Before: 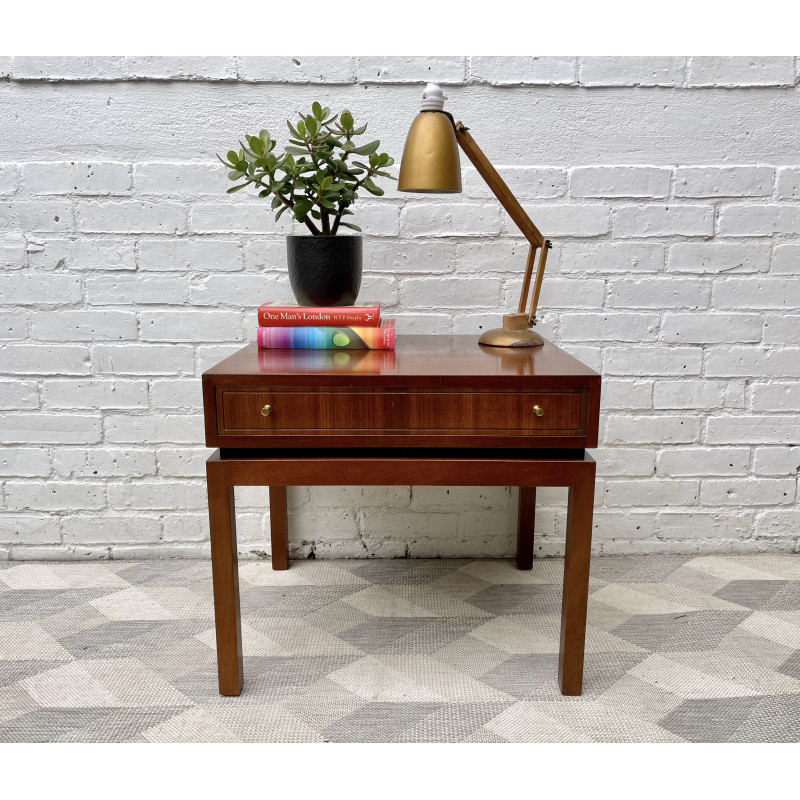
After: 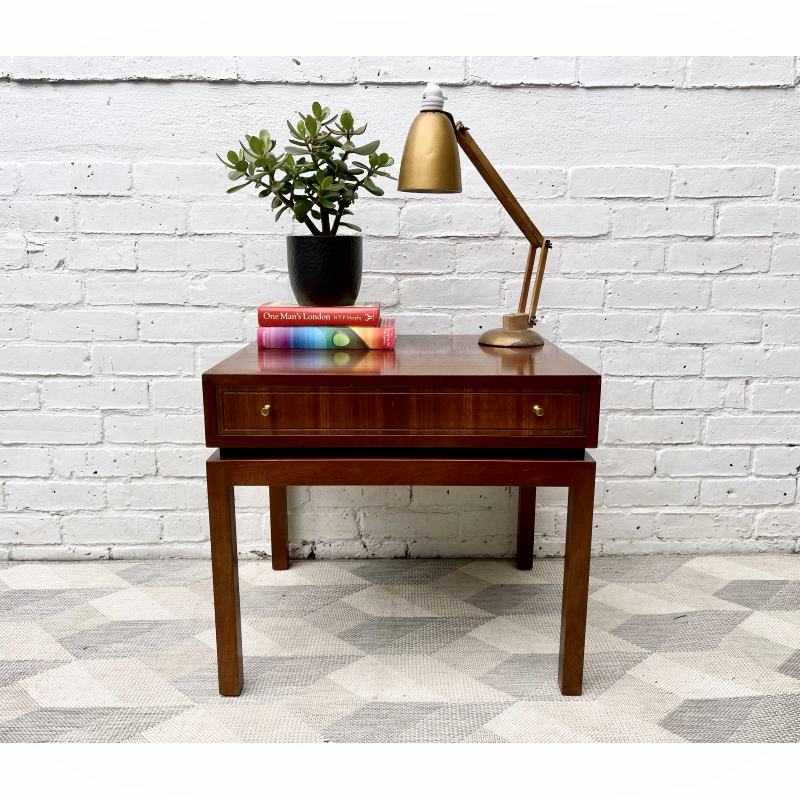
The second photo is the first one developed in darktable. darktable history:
shadows and highlights: shadows -63.61, white point adjustment -5.16, highlights 62.17
